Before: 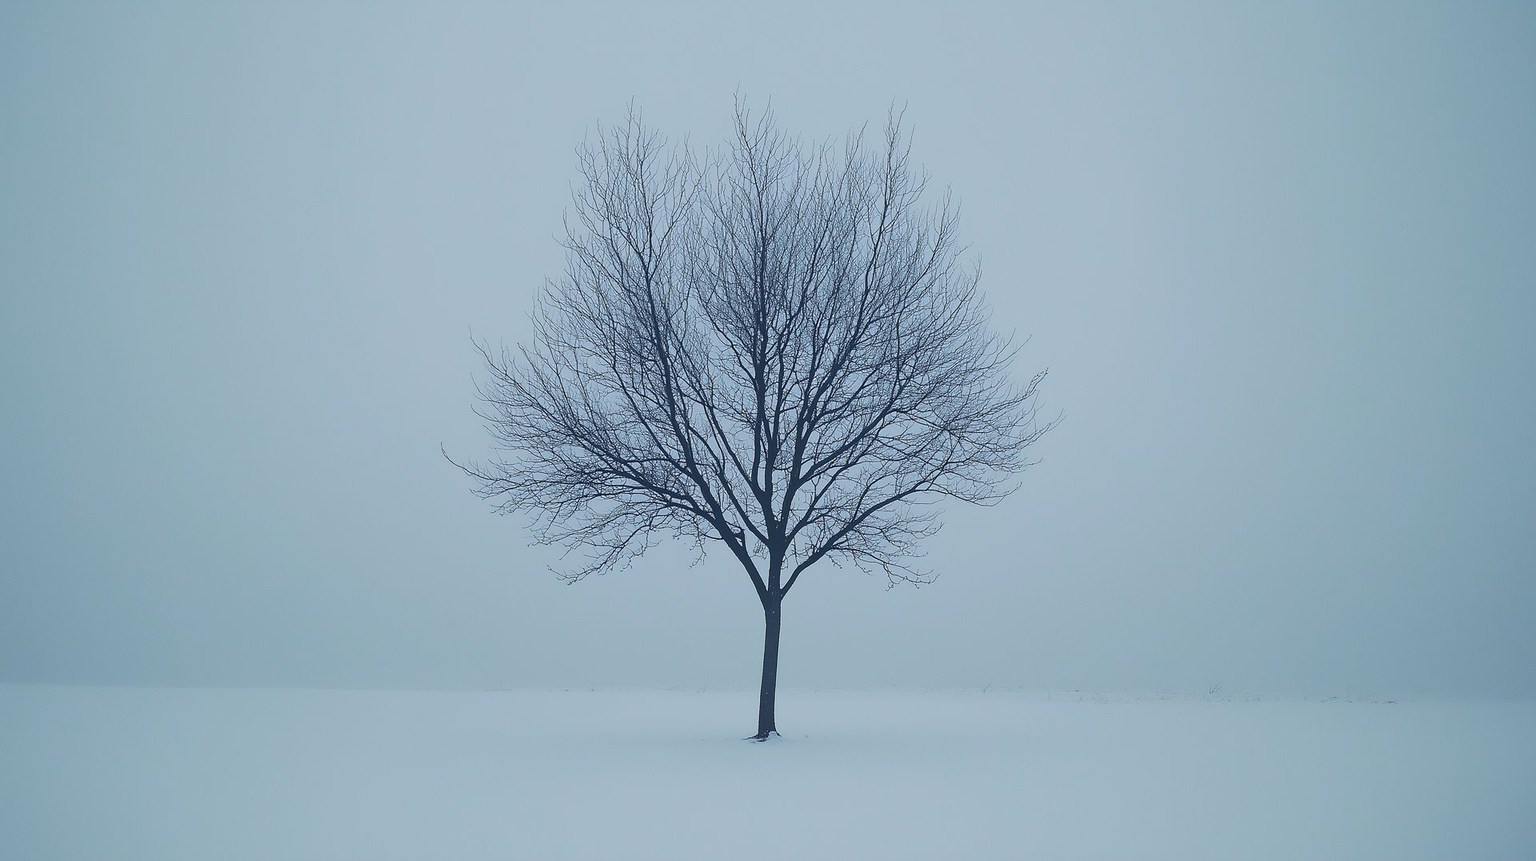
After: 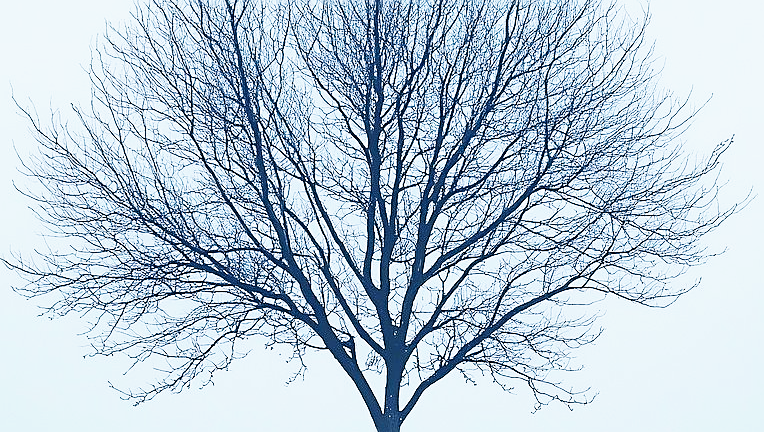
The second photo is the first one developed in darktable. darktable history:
sharpen: on, module defaults
exposure: exposure 0.129 EV, compensate exposure bias true, compensate highlight preservation false
base curve: curves: ch0 [(0, 0) (0.007, 0.004) (0.027, 0.03) (0.046, 0.07) (0.207, 0.54) (0.442, 0.872) (0.673, 0.972) (1, 1)], preserve colors none
crop: left 30.01%, top 30.208%, right 30.182%, bottom 29.554%
